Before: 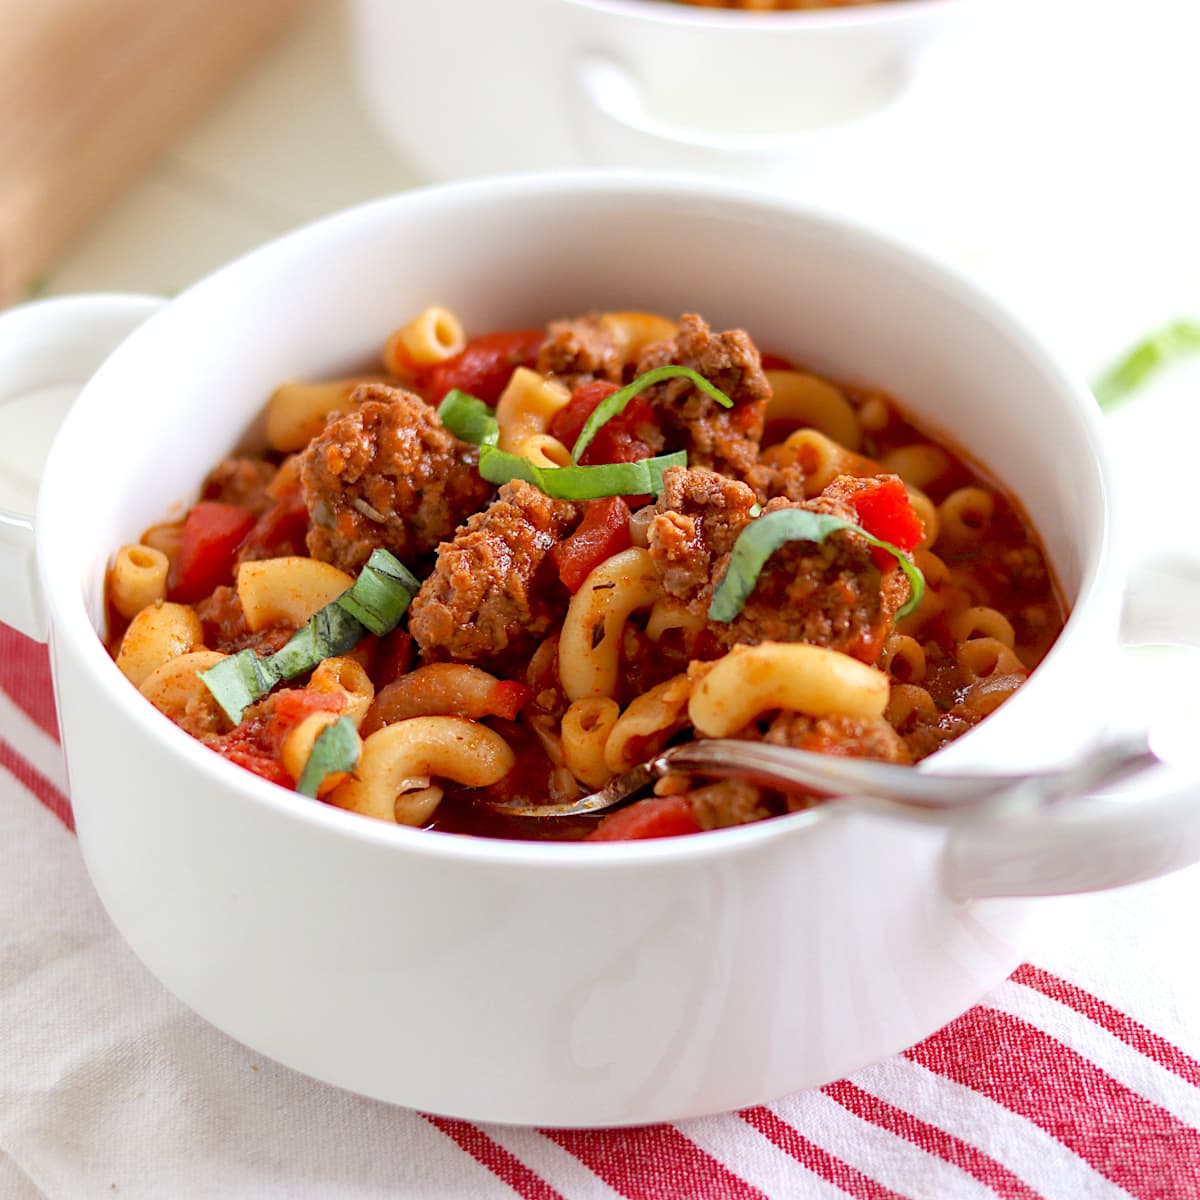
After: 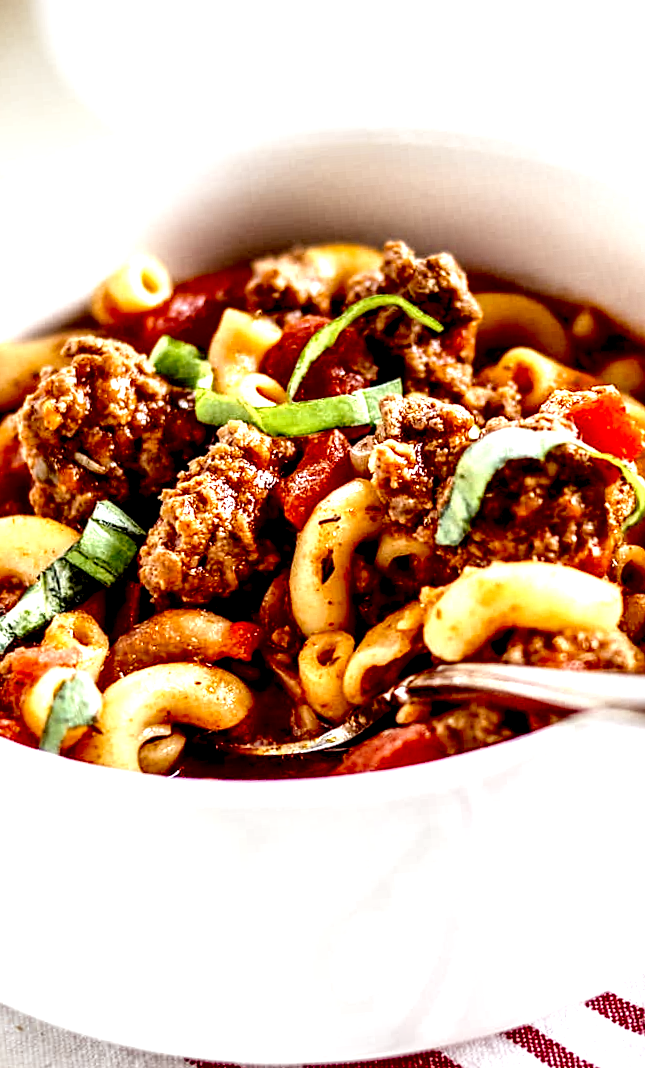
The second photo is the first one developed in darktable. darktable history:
base curve: curves: ch0 [(0, 0) (0.028, 0.03) (0.121, 0.232) (0.46, 0.748) (0.859, 0.968) (1, 1)], preserve colors none
rotate and perspective: rotation -4.57°, crop left 0.054, crop right 0.944, crop top 0.087, crop bottom 0.914
tone equalizer: on, module defaults
crop: left 21.674%, right 22.086%
local contrast: highlights 115%, shadows 42%, detail 293%
